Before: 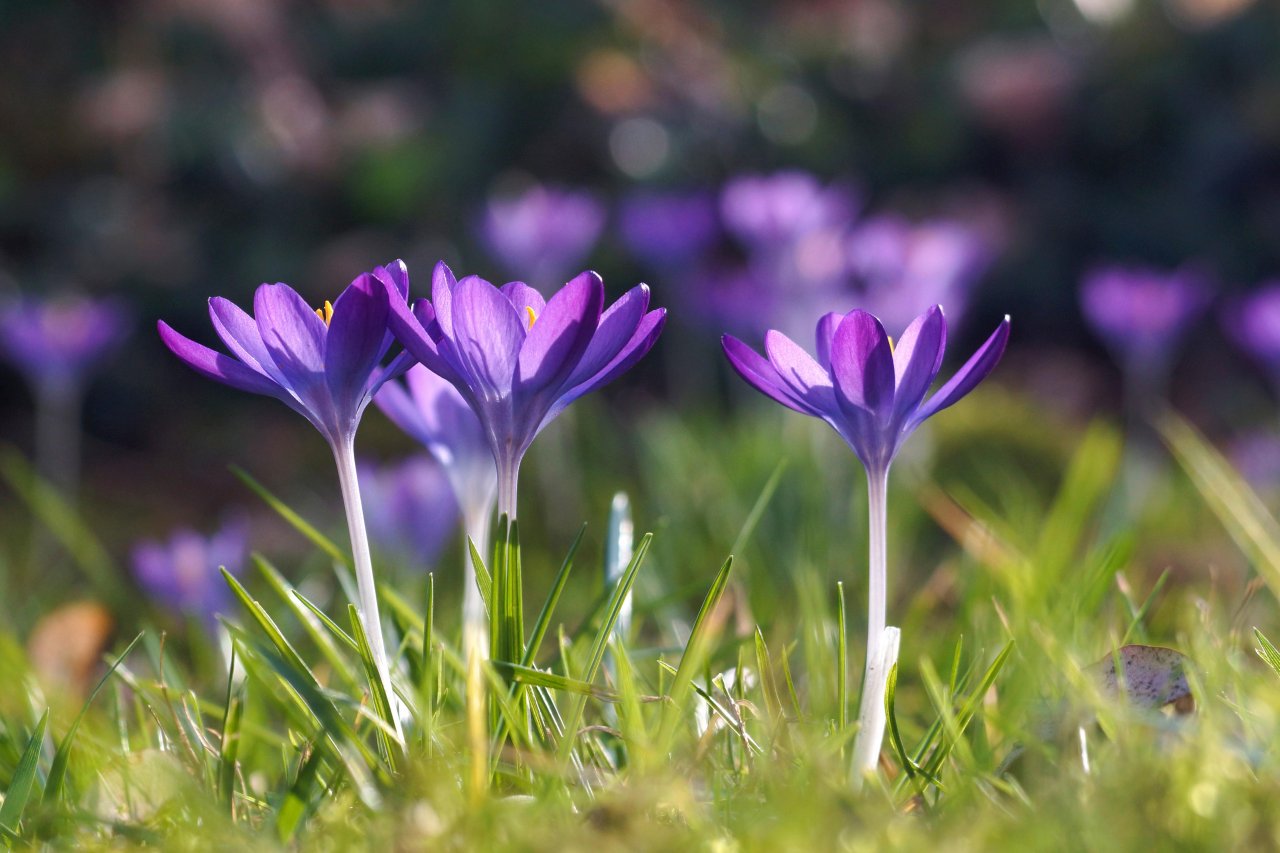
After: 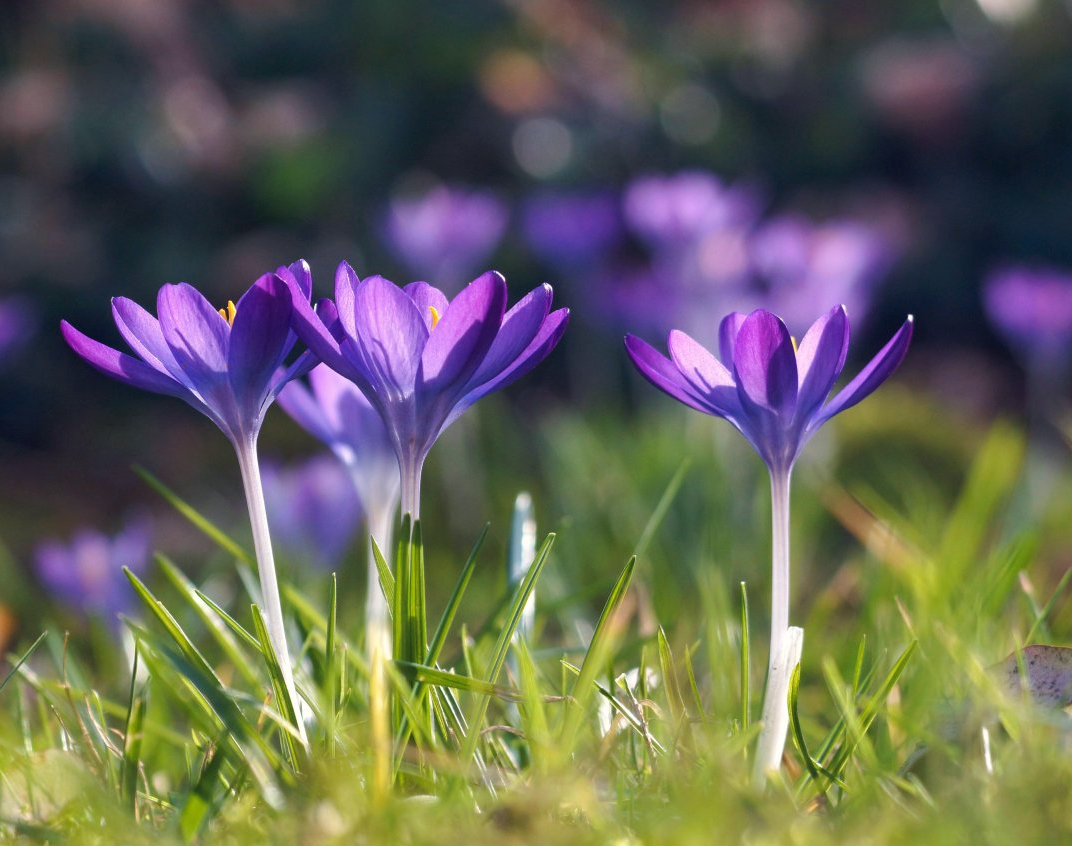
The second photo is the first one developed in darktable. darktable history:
crop: left 7.598%, right 7.873%
color correction: highlights a* 0.207, highlights b* 2.7, shadows a* -0.874, shadows b* -4.78
